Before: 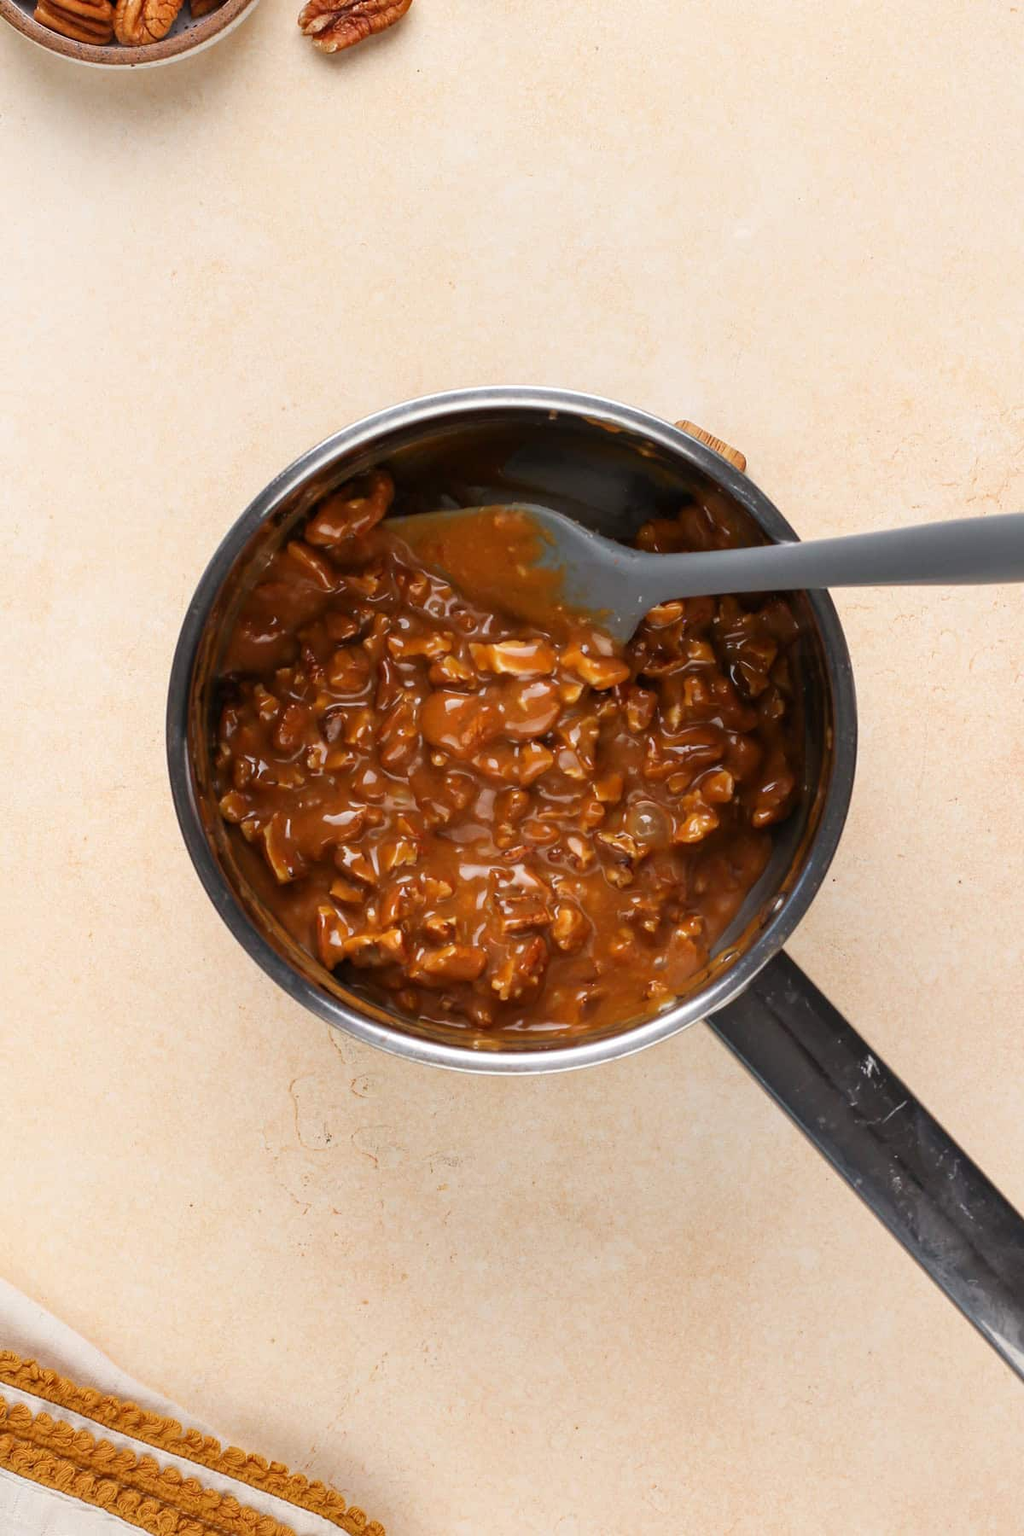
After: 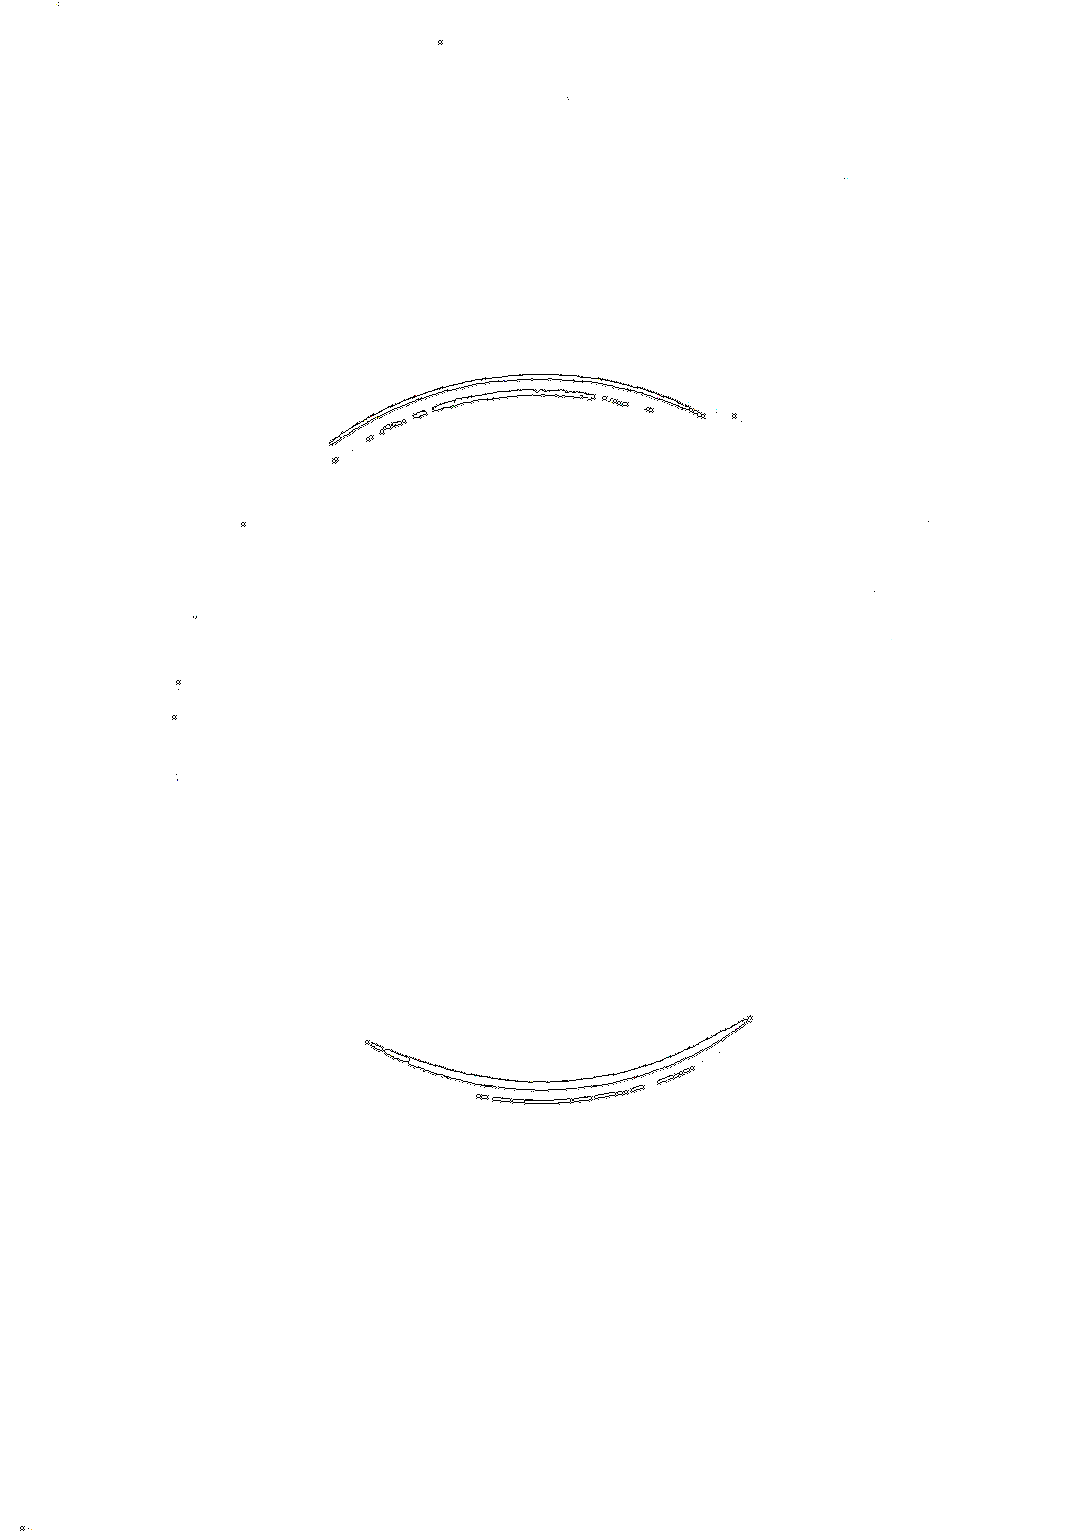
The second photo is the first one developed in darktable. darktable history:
local contrast: detail 69%
crop and rotate: top 1.977%, bottom 3.193%
exposure: exposure 0.776 EV, compensate exposure bias true, compensate highlight preservation false
color balance rgb: perceptual saturation grading › global saturation -2.08%, perceptual saturation grading › highlights -8.303%, perceptual saturation grading › mid-tones 8.16%, perceptual saturation grading › shadows 2.791%, perceptual brilliance grading › global brilliance 34.568%, perceptual brilliance grading › highlights 50.774%, perceptual brilliance grading › mid-tones 59.64%, perceptual brilliance grading › shadows 34.713%, global vibrance 20%
color correction: highlights a* -2.27, highlights b* -18.49
vignetting: center (0.219, -0.238)
